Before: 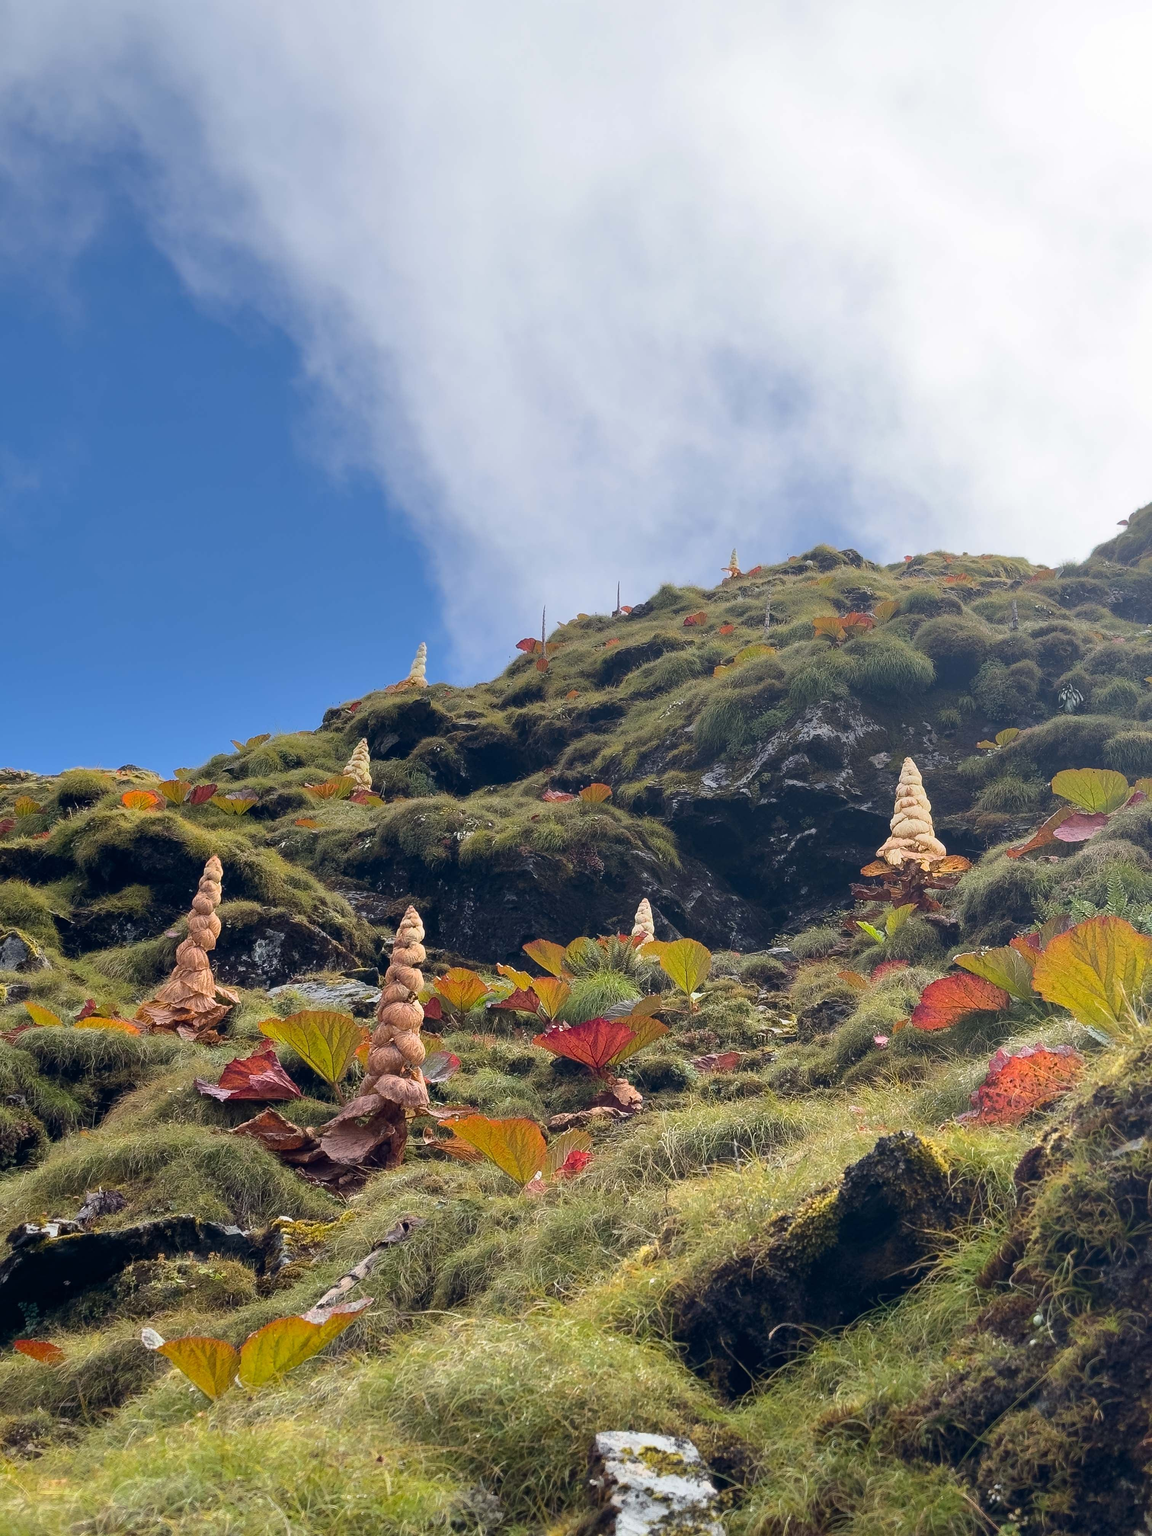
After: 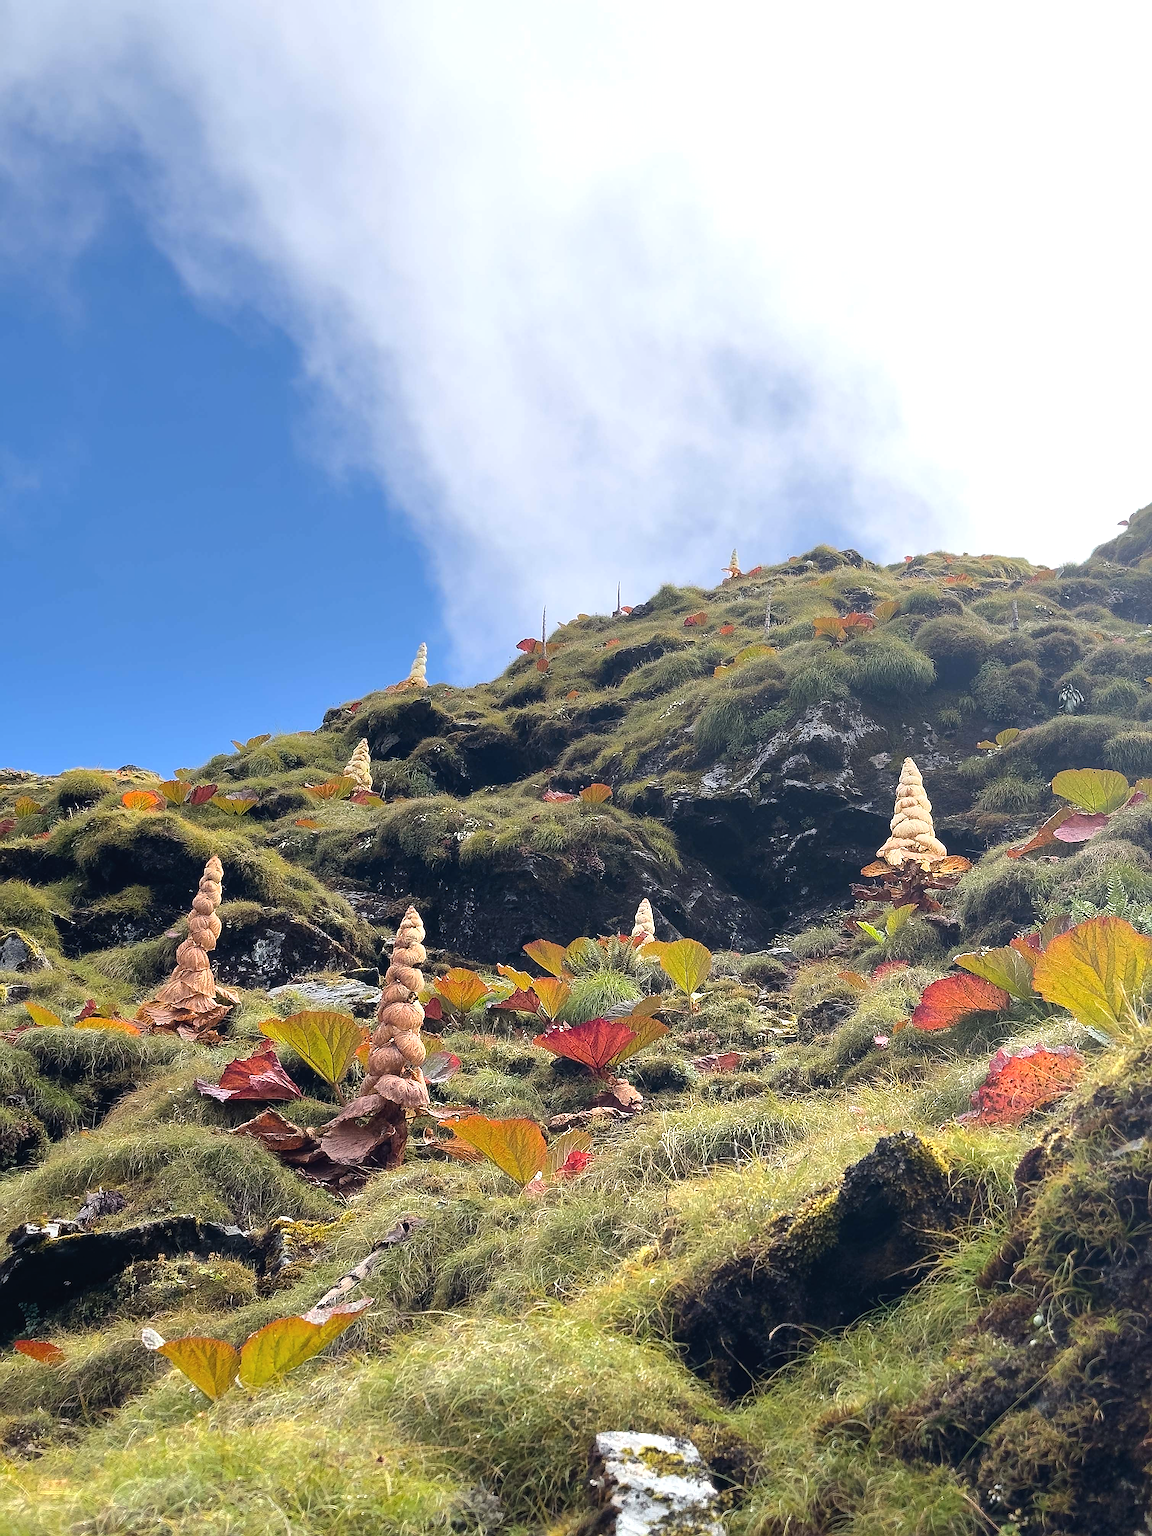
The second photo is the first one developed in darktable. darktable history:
exposure: black level correction -0.003, exposure 0.039 EV, compensate highlight preservation false
tone equalizer: -8 EV -0.385 EV, -7 EV -0.414 EV, -6 EV -0.337 EV, -5 EV -0.247 EV, -3 EV 0.201 EV, -2 EV 0.308 EV, -1 EV 0.366 EV, +0 EV 0.394 EV
sharpen: radius 1.364, amount 1.258, threshold 0.813
